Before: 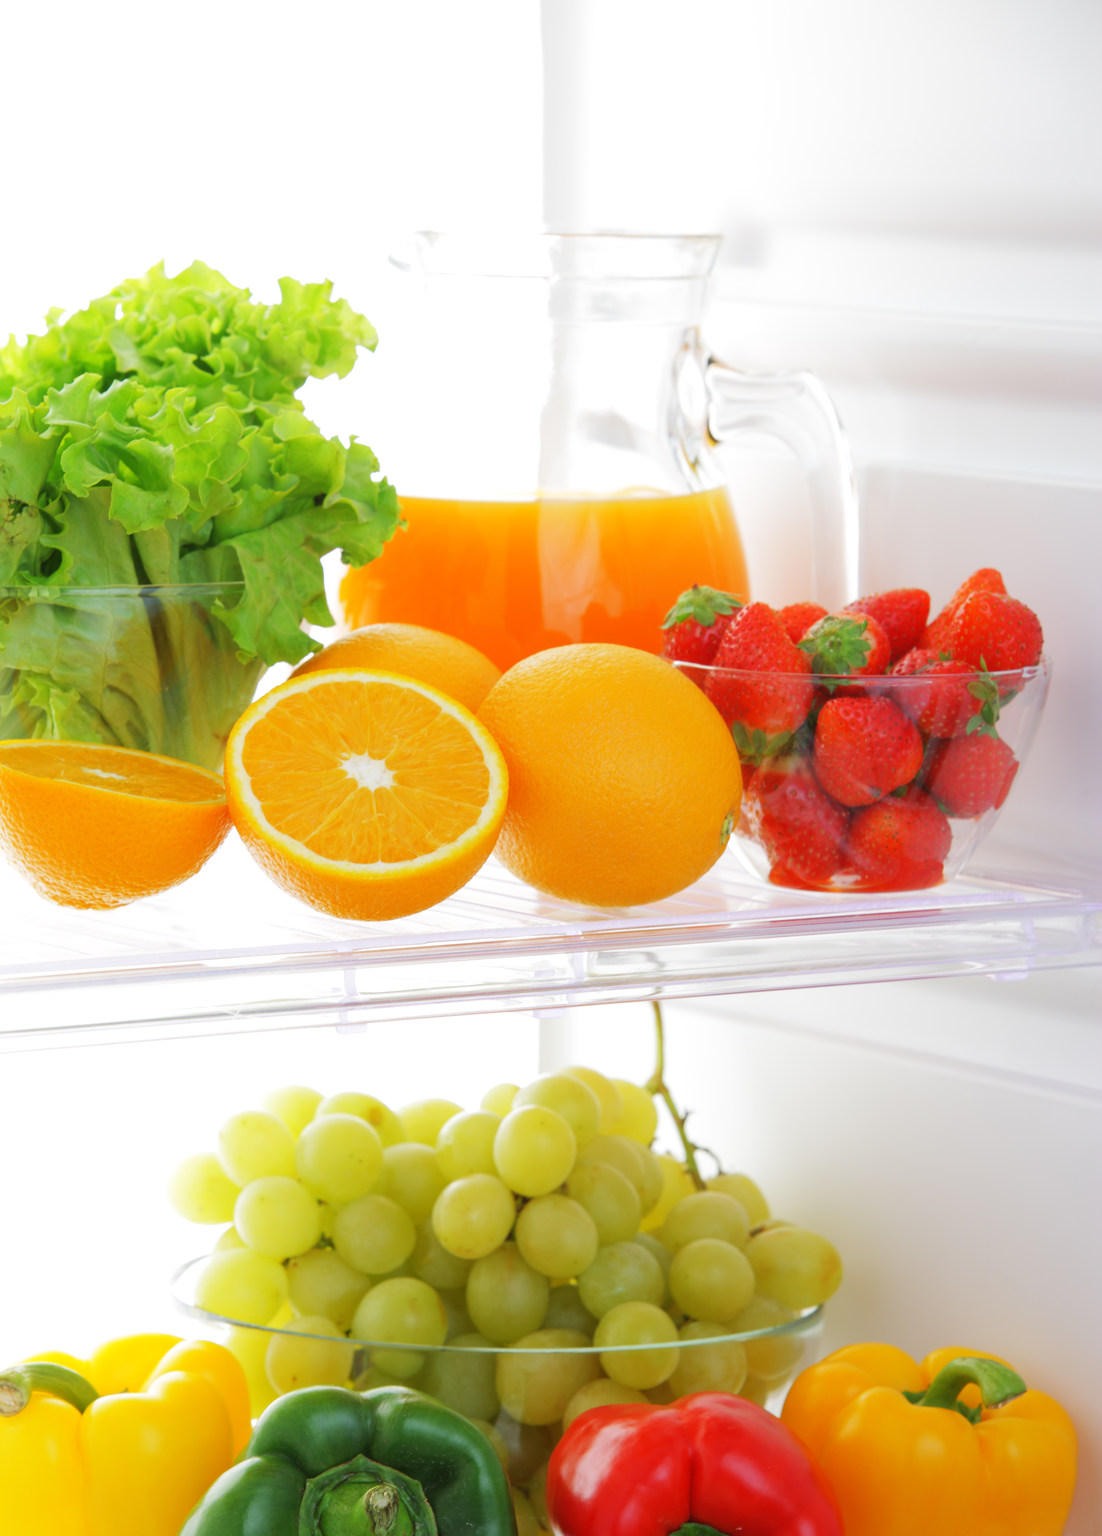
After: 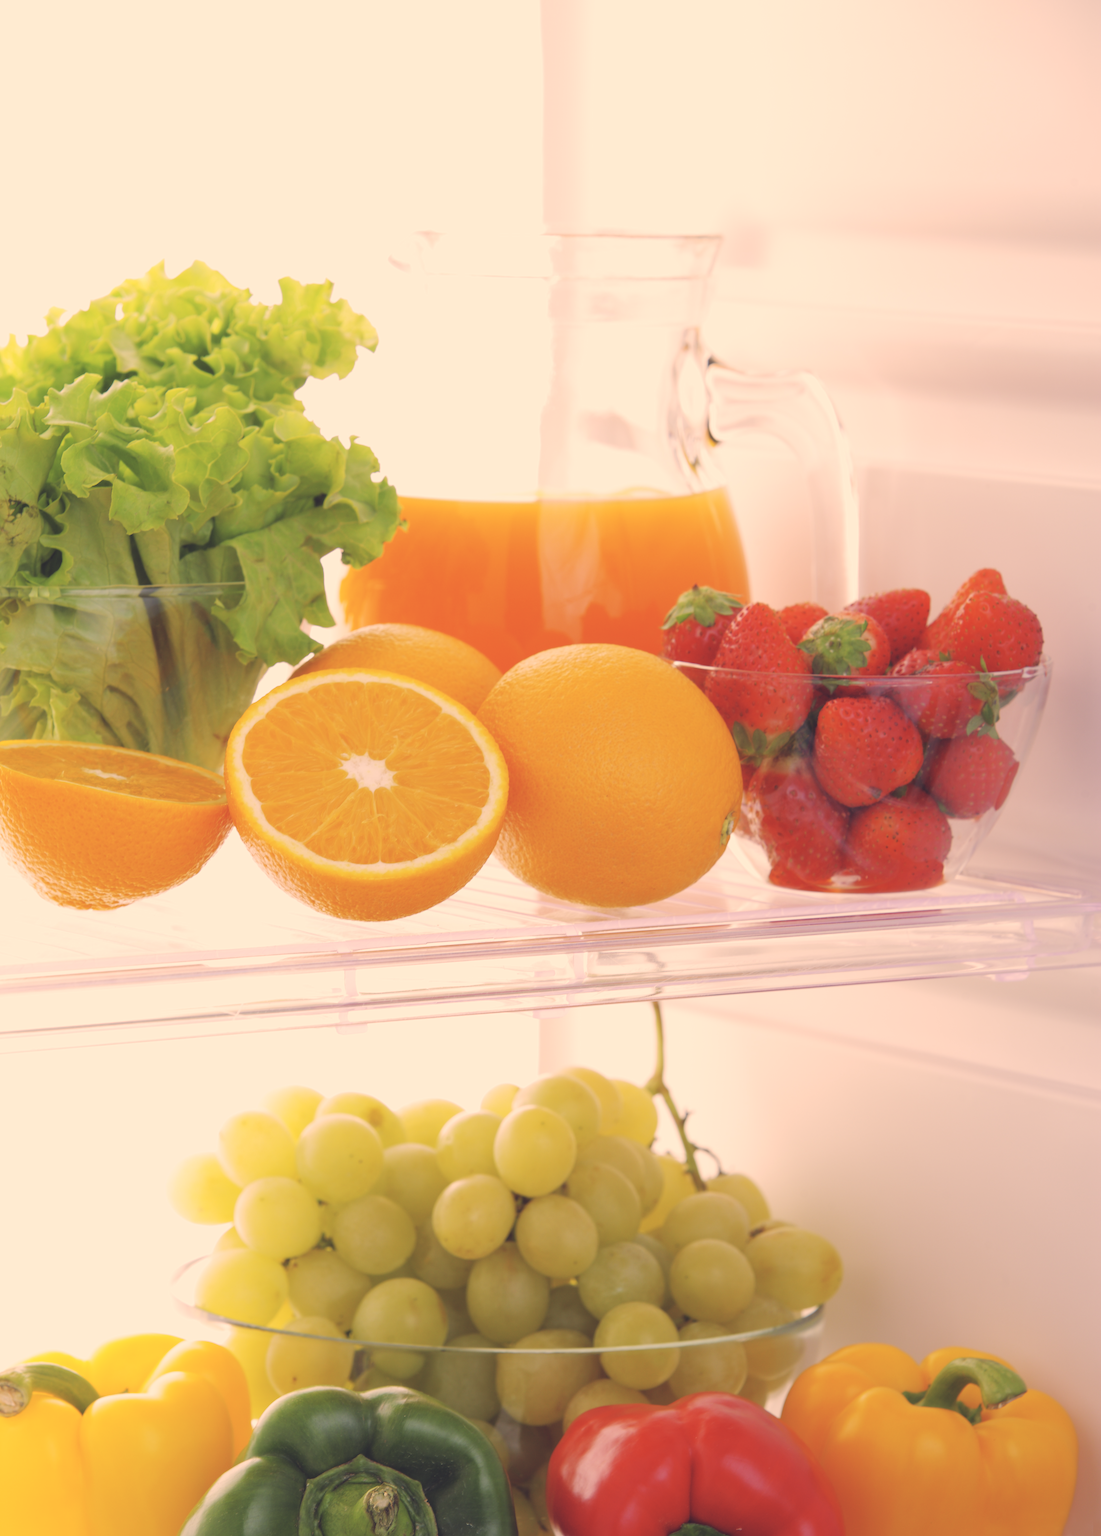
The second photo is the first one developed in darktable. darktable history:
color correction: highlights a* 19.59, highlights b* 27.49, shadows a* 3.46, shadows b* -17.28, saturation 0.73
exposure: black level correction -0.015, exposure -0.125 EV, compensate highlight preservation false
